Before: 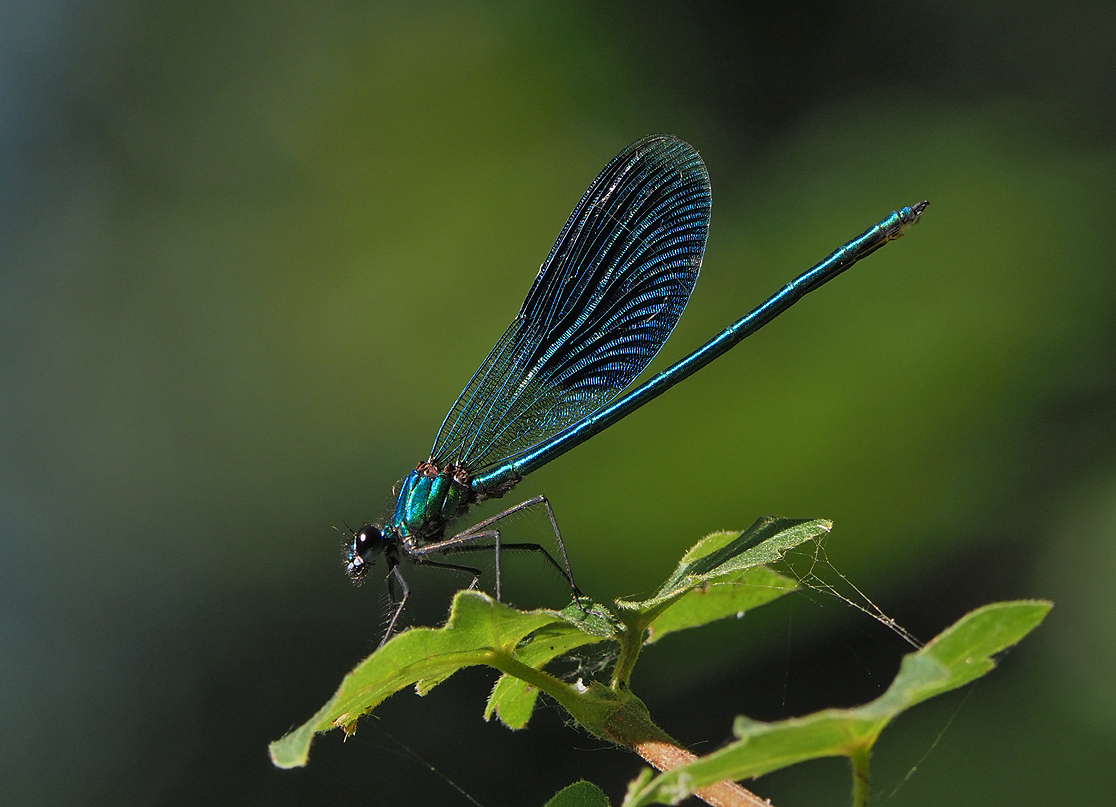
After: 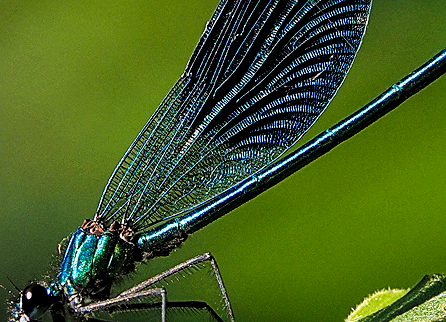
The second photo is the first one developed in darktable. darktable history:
crop: left 30%, top 30%, right 30%, bottom 30%
local contrast: detail 144%
sharpen: on, module defaults
base curve: curves: ch0 [(0, 0) (0.032, 0.025) (0.121, 0.166) (0.206, 0.329) (0.605, 0.79) (1, 1)], preserve colors none
